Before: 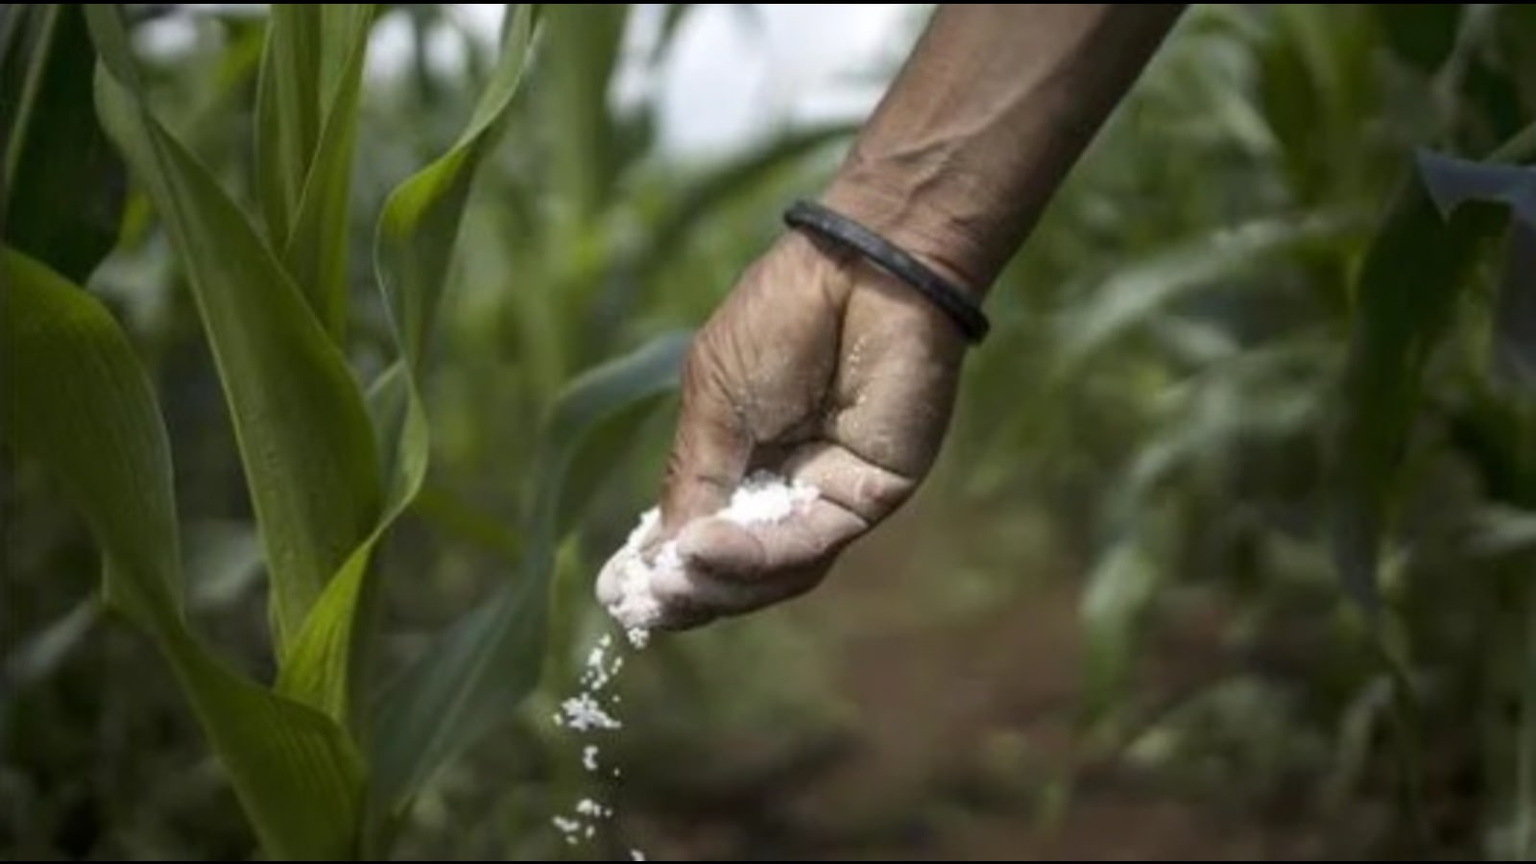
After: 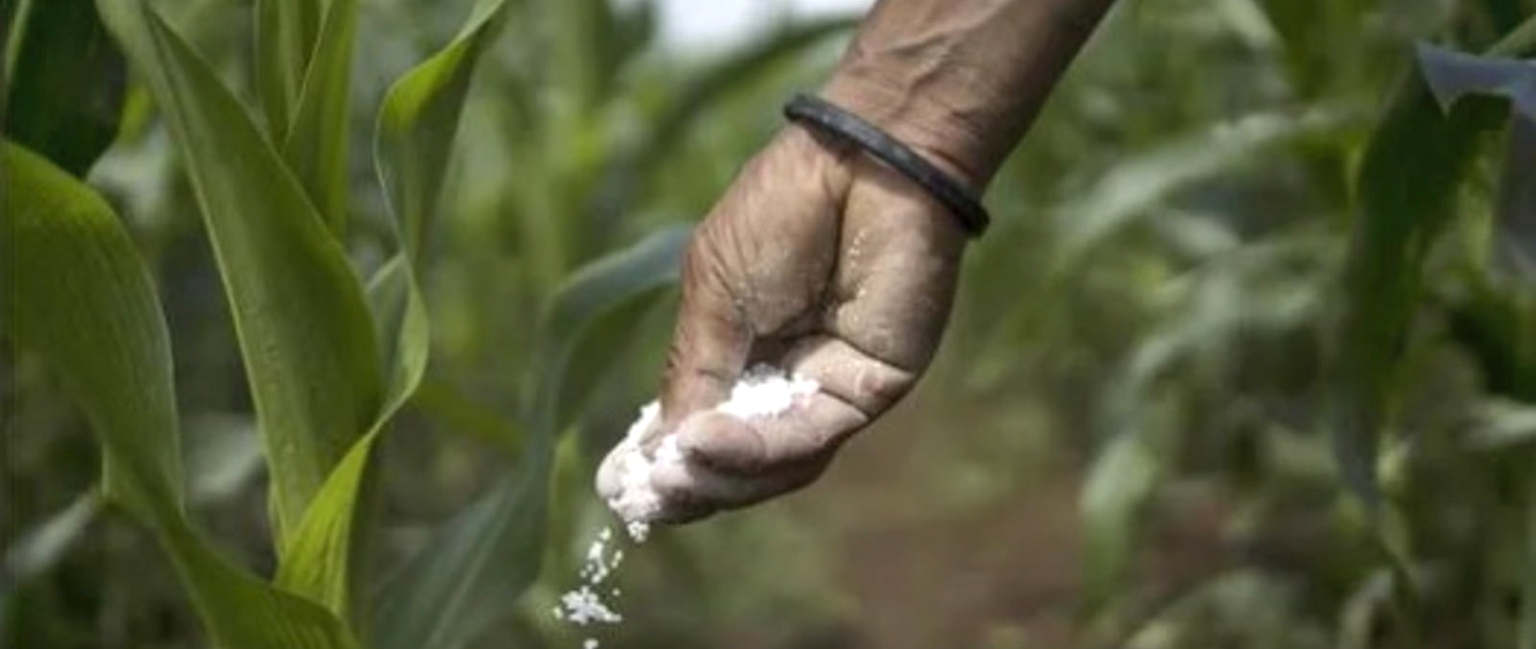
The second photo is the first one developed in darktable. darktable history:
exposure: exposure 0.212 EV, compensate highlight preservation false
crop and rotate: top 12.355%, bottom 12.411%
shadows and highlights: shadows color adjustment 99.13%, highlights color adjustment 0.135%, soften with gaussian
